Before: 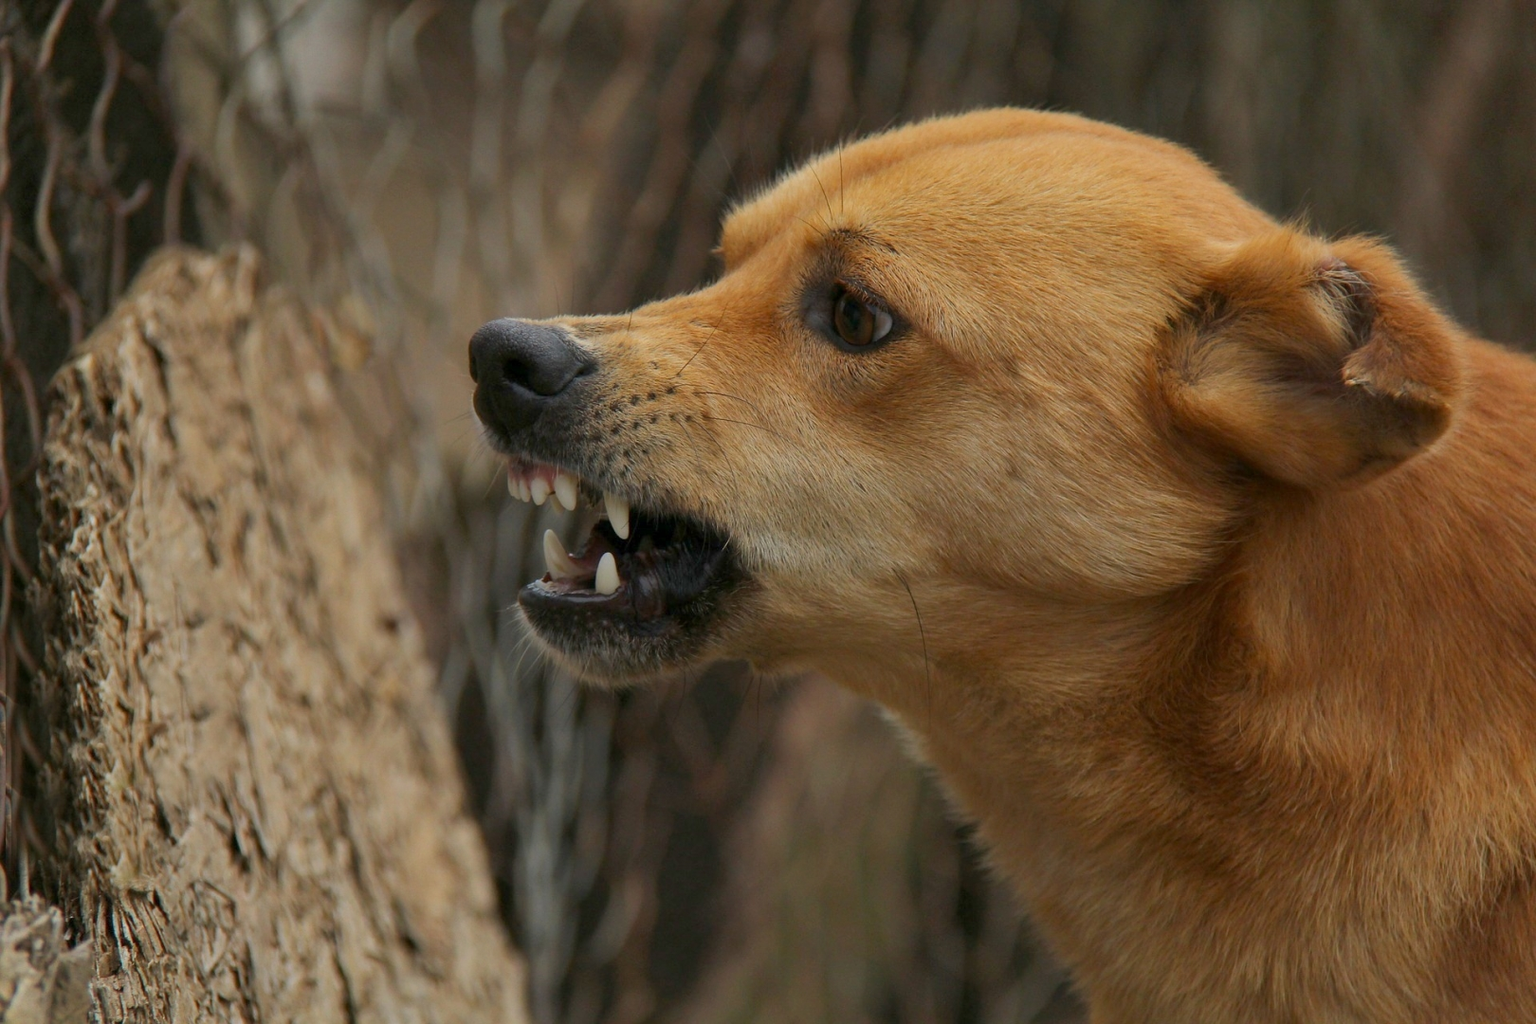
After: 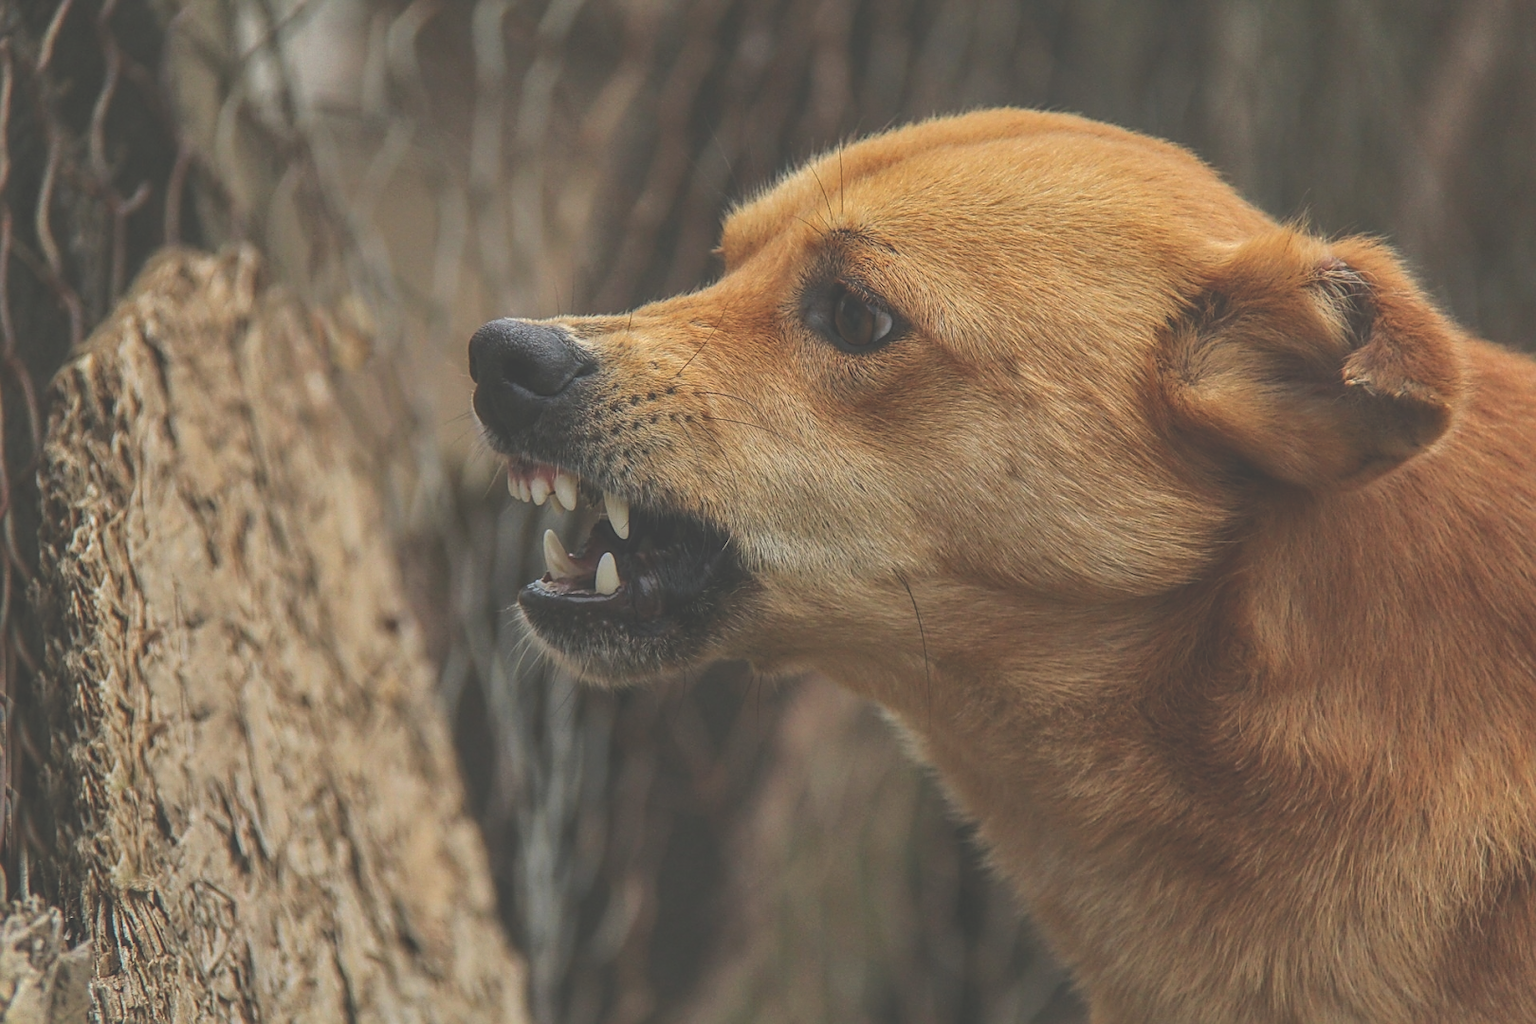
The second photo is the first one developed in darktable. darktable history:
sharpen: amount 0.493
local contrast: highlights 75%, shadows 55%, detail 176%, midtone range 0.205
exposure: black level correction -0.061, exposure -0.05 EV, compensate highlight preservation false
contrast brightness saturation: contrast 0.039, saturation 0.154
